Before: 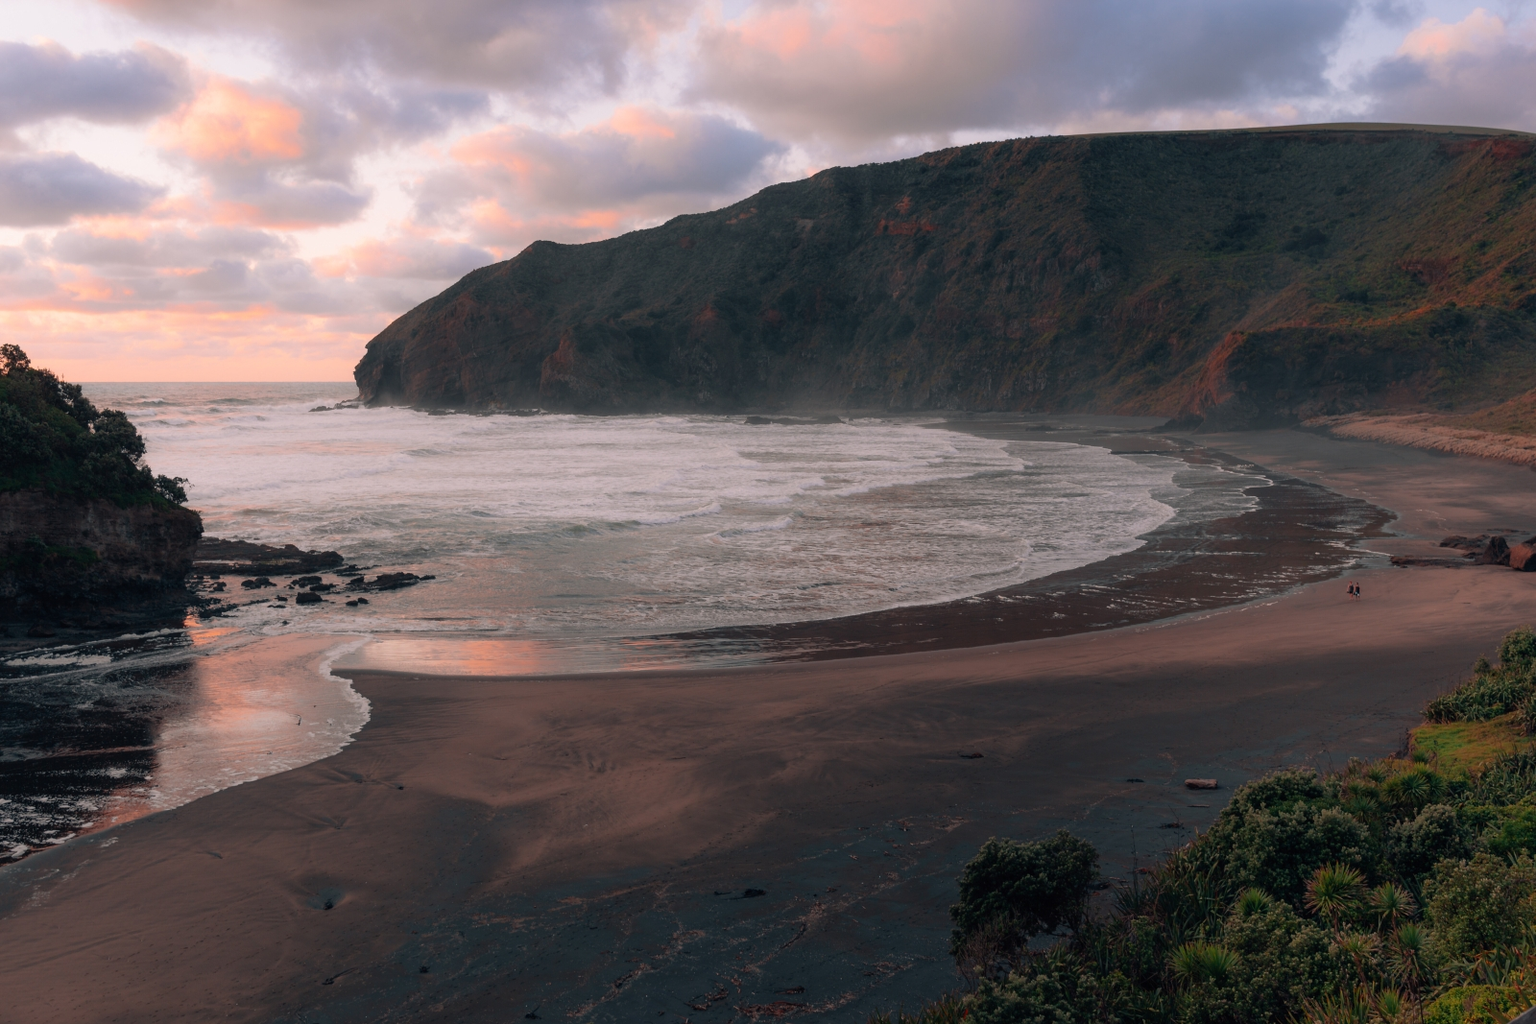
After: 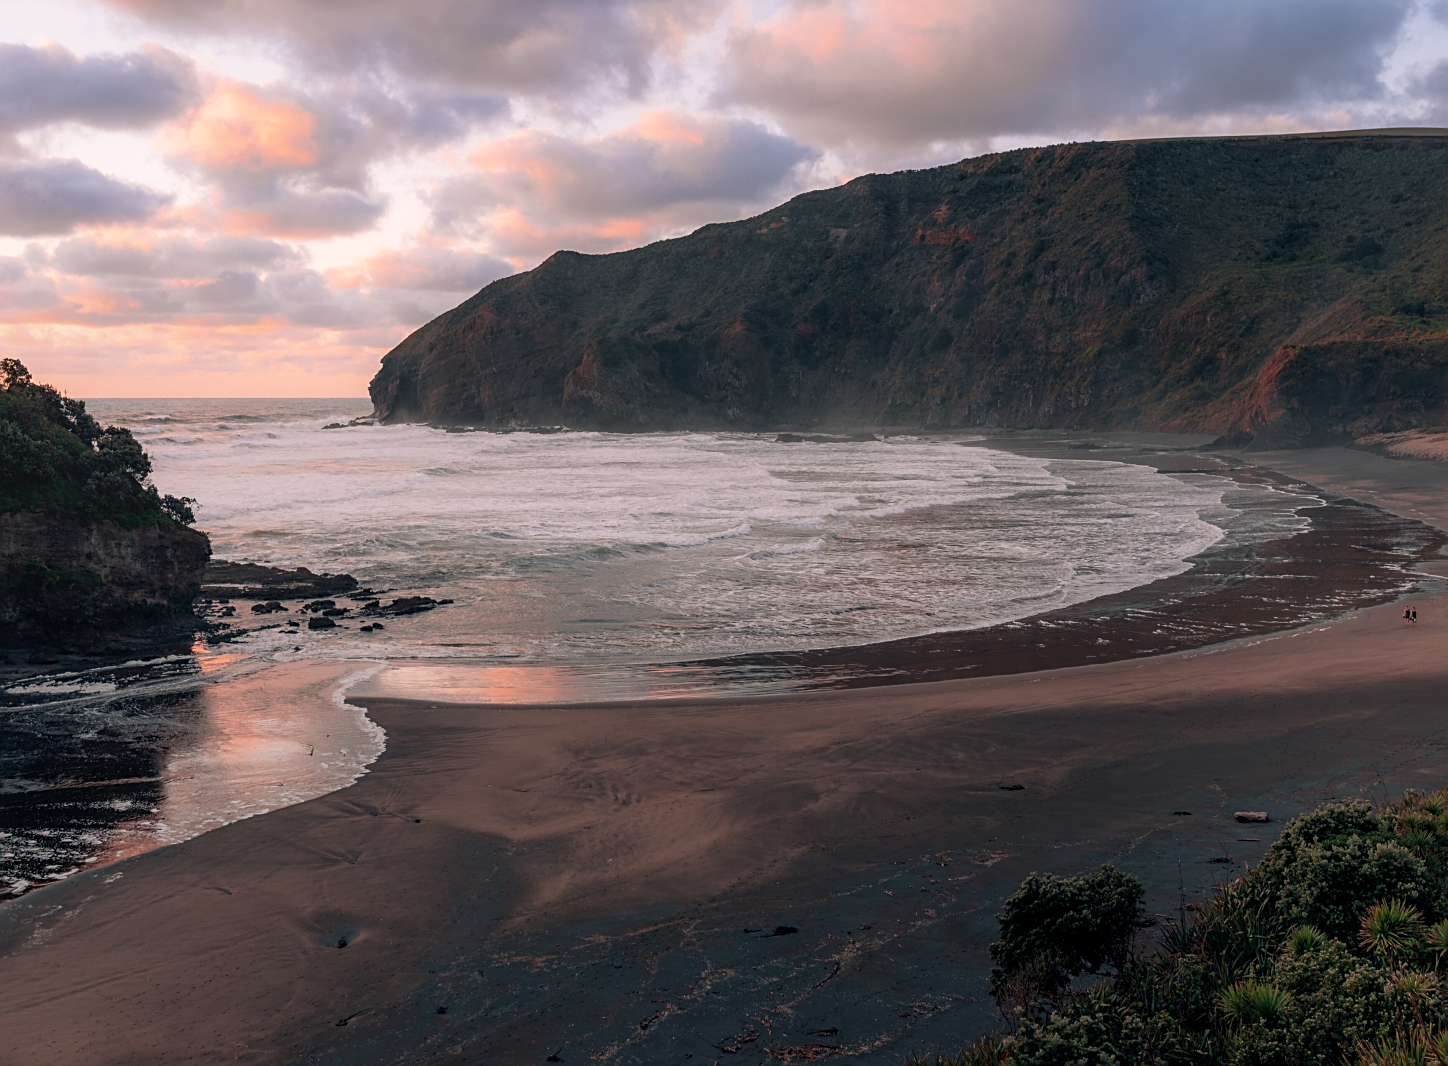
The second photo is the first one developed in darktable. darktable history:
sharpen: on, module defaults
crop: right 9.499%, bottom 0.05%
local contrast: on, module defaults
